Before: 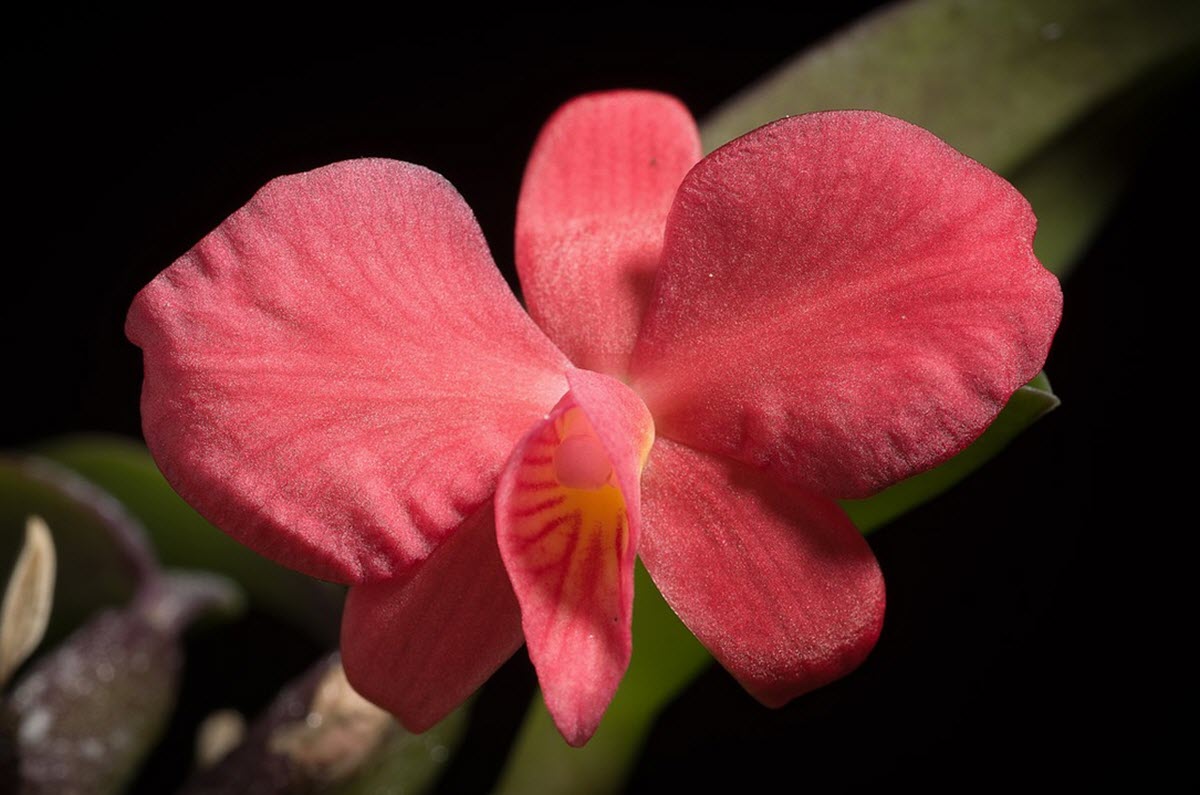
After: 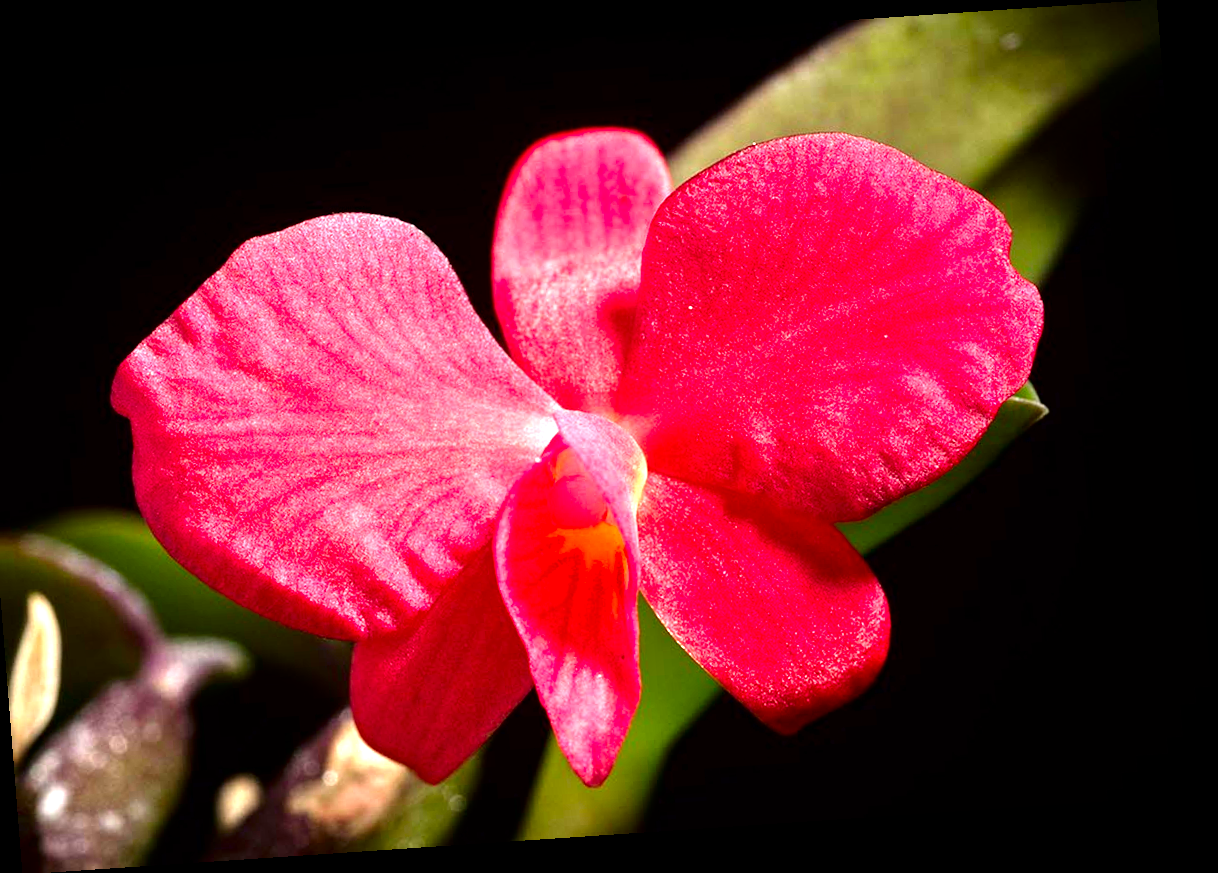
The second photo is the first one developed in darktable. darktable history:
exposure: exposure 0.375 EV, compensate highlight preservation false
crop and rotate: left 3.238%
levels: levels [0, 0.352, 0.703]
color zones: curves: ch0 [(0, 0.5) (0.143, 0.5) (0.286, 0.5) (0.429, 0.5) (0.62, 0.489) (0.714, 0.445) (0.844, 0.496) (1, 0.5)]; ch1 [(0, 0.5) (0.143, 0.5) (0.286, 0.5) (0.429, 0.5) (0.571, 0.5) (0.714, 0.523) (0.857, 0.5) (1, 0.5)]
rotate and perspective: rotation -4.2°, shear 0.006, automatic cropping off
tone equalizer: -7 EV 0.15 EV, -6 EV 0.6 EV, -5 EV 1.15 EV, -4 EV 1.33 EV, -3 EV 1.15 EV, -2 EV 0.6 EV, -1 EV 0.15 EV, mask exposure compensation -0.5 EV
contrast brightness saturation: contrast 0.1, brightness -0.26, saturation 0.14
